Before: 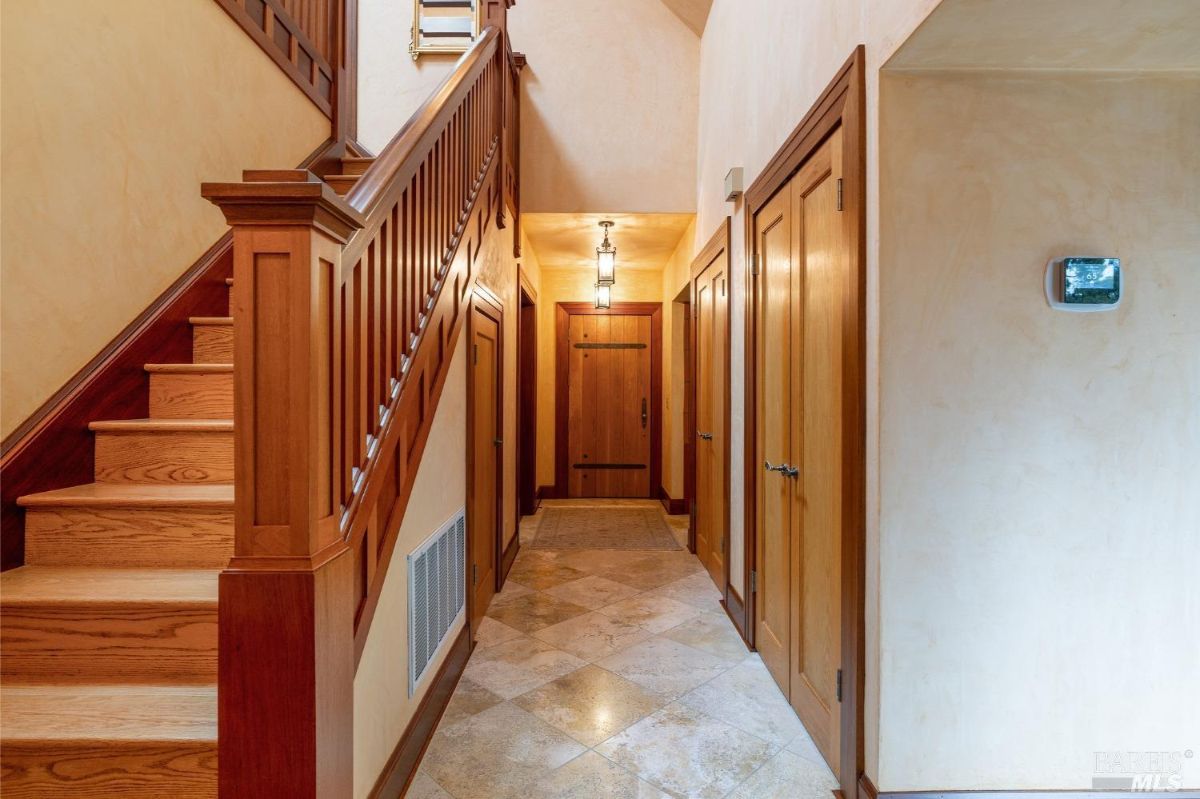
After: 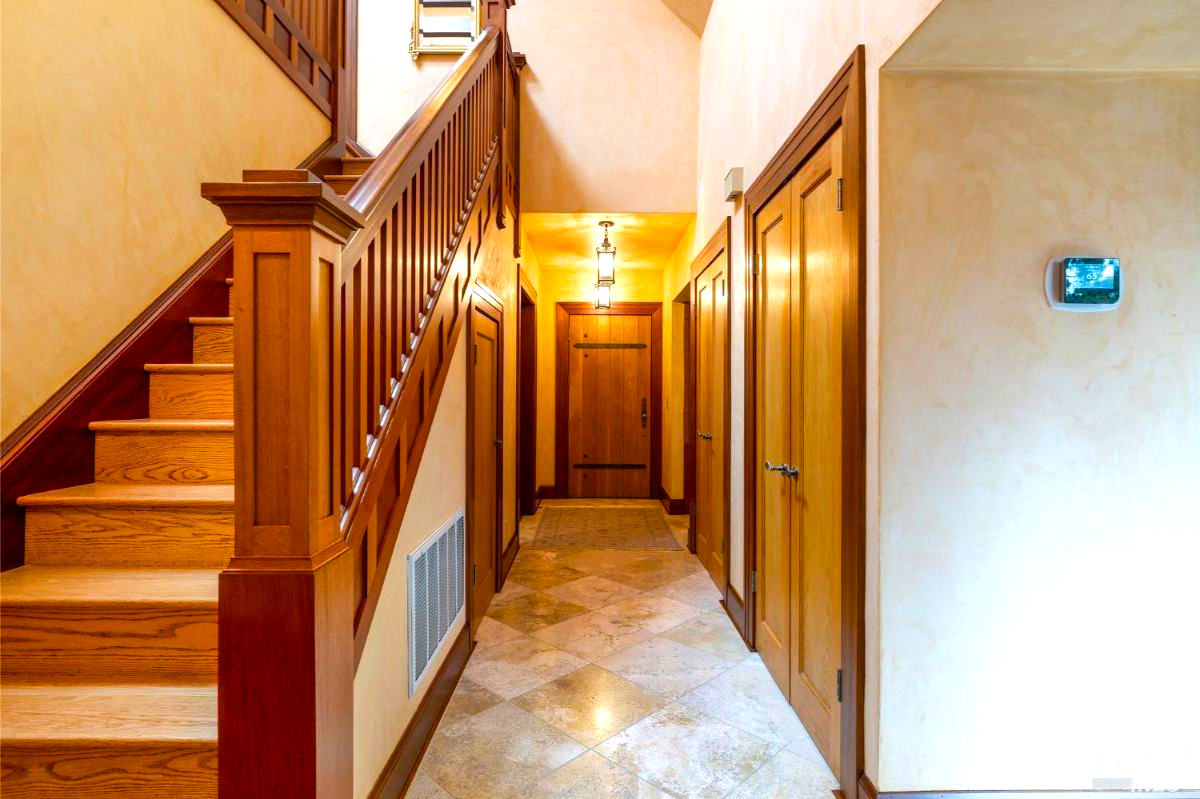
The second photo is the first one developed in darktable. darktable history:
exposure: exposure 0.164 EV, compensate highlight preservation false
color balance rgb: perceptual saturation grading › global saturation 30.084%, perceptual brilliance grading › highlights 9.561%, perceptual brilliance grading › mid-tones 5.102%, global vibrance 14.648%
